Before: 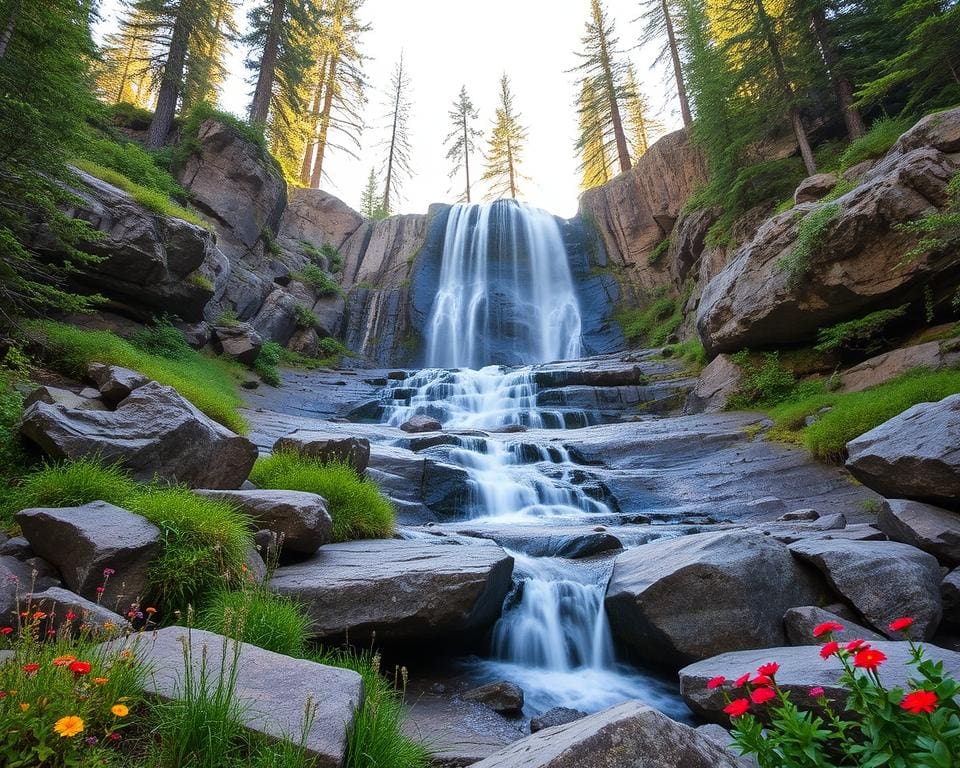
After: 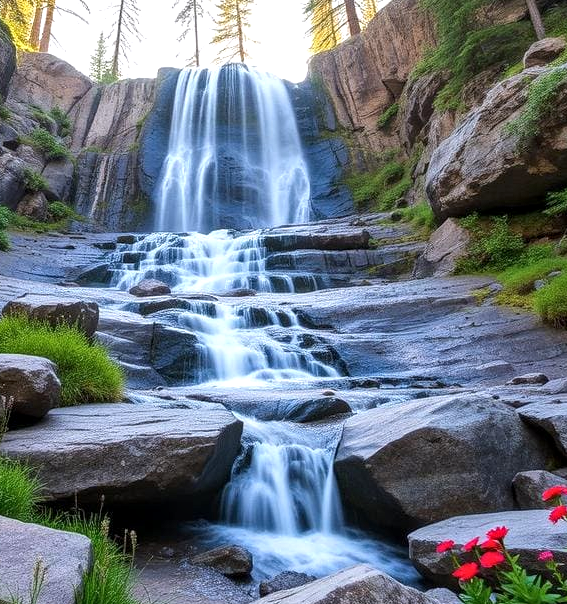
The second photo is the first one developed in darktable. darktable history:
local contrast: on, module defaults
white balance: red 1.004, blue 1.024
crop and rotate: left 28.256%, top 17.734%, right 12.656%, bottom 3.573%
exposure: exposure 0.29 EV, compensate highlight preservation false
